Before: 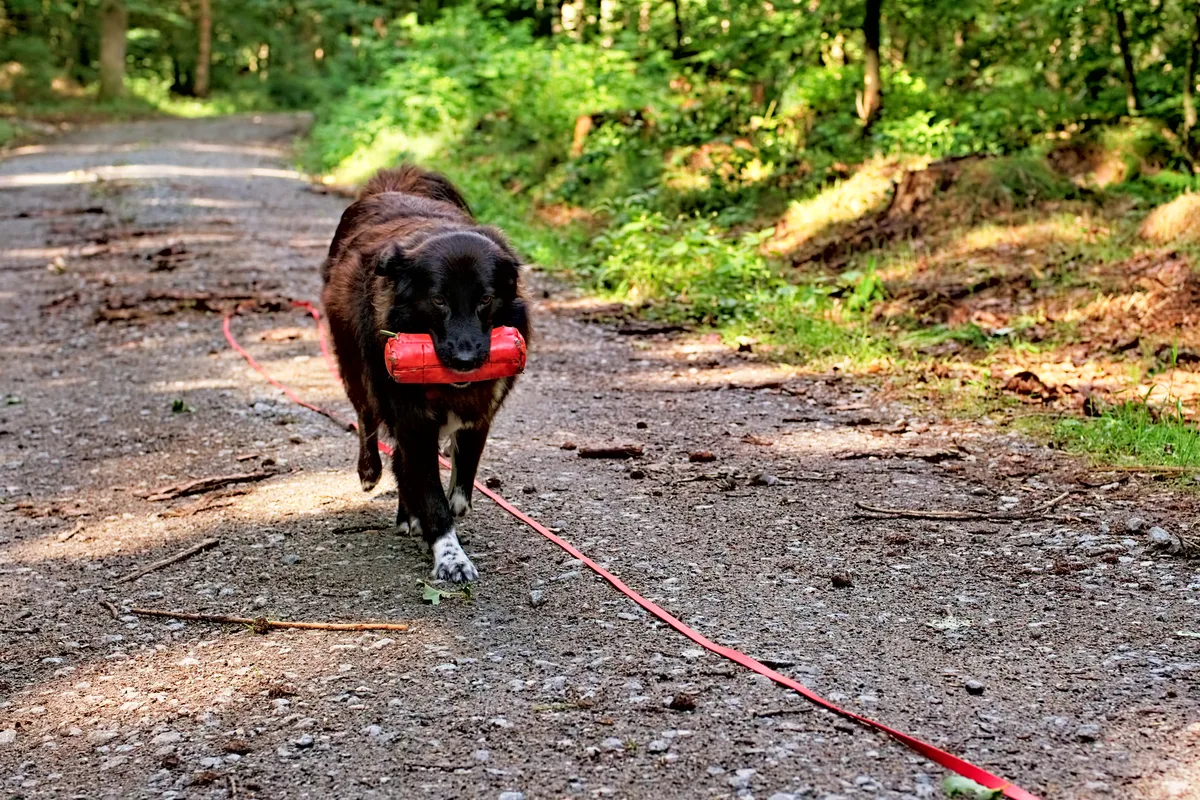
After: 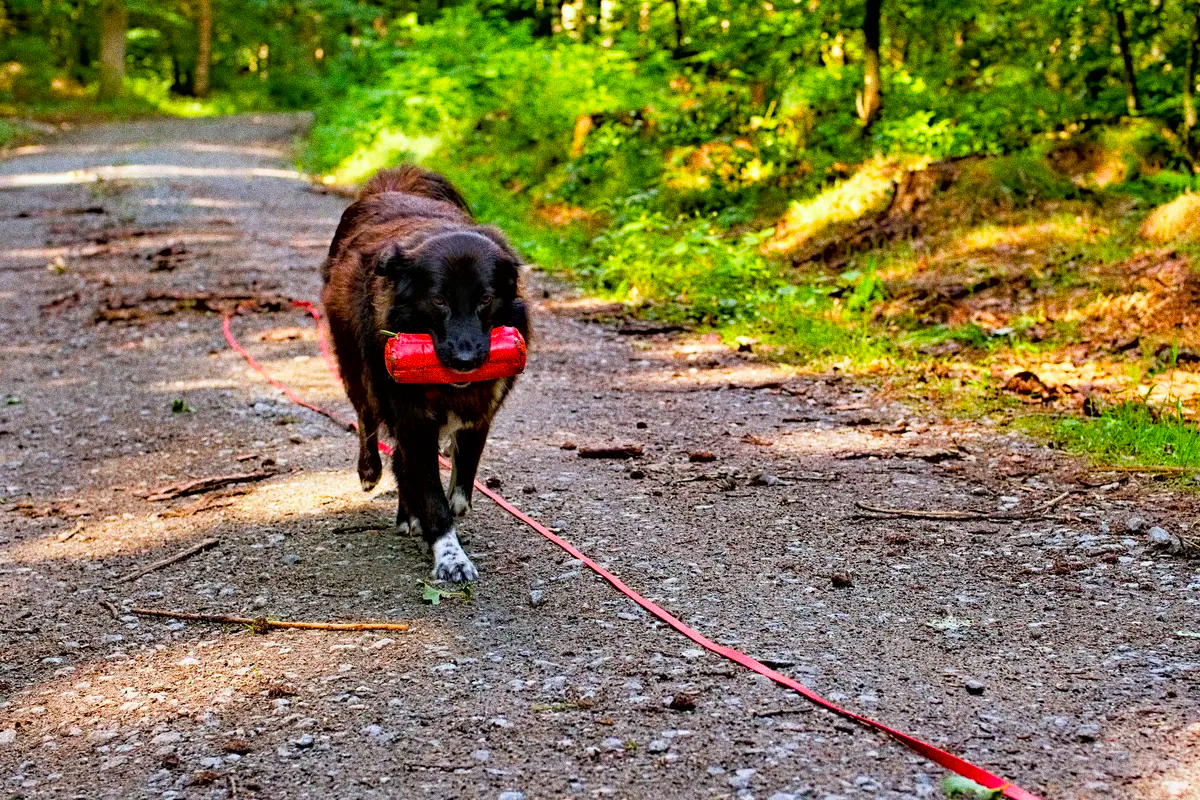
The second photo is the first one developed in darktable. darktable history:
grain: coarseness 0.09 ISO, strength 40%
color balance rgb: linear chroma grading › global chroma 15%, perceptual saturation grading › global saturation 30%
white balance: red 0.982, blue 1.018
